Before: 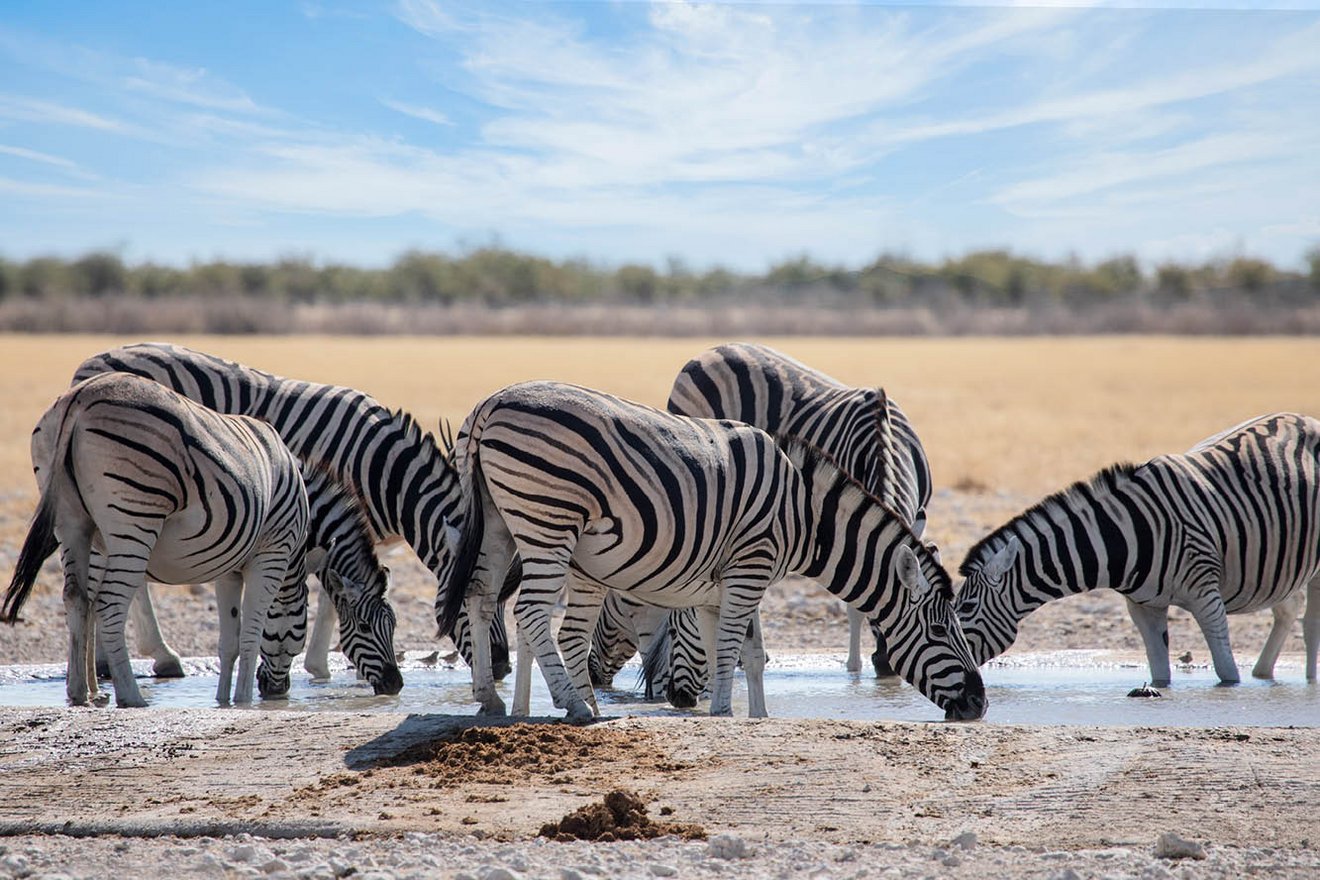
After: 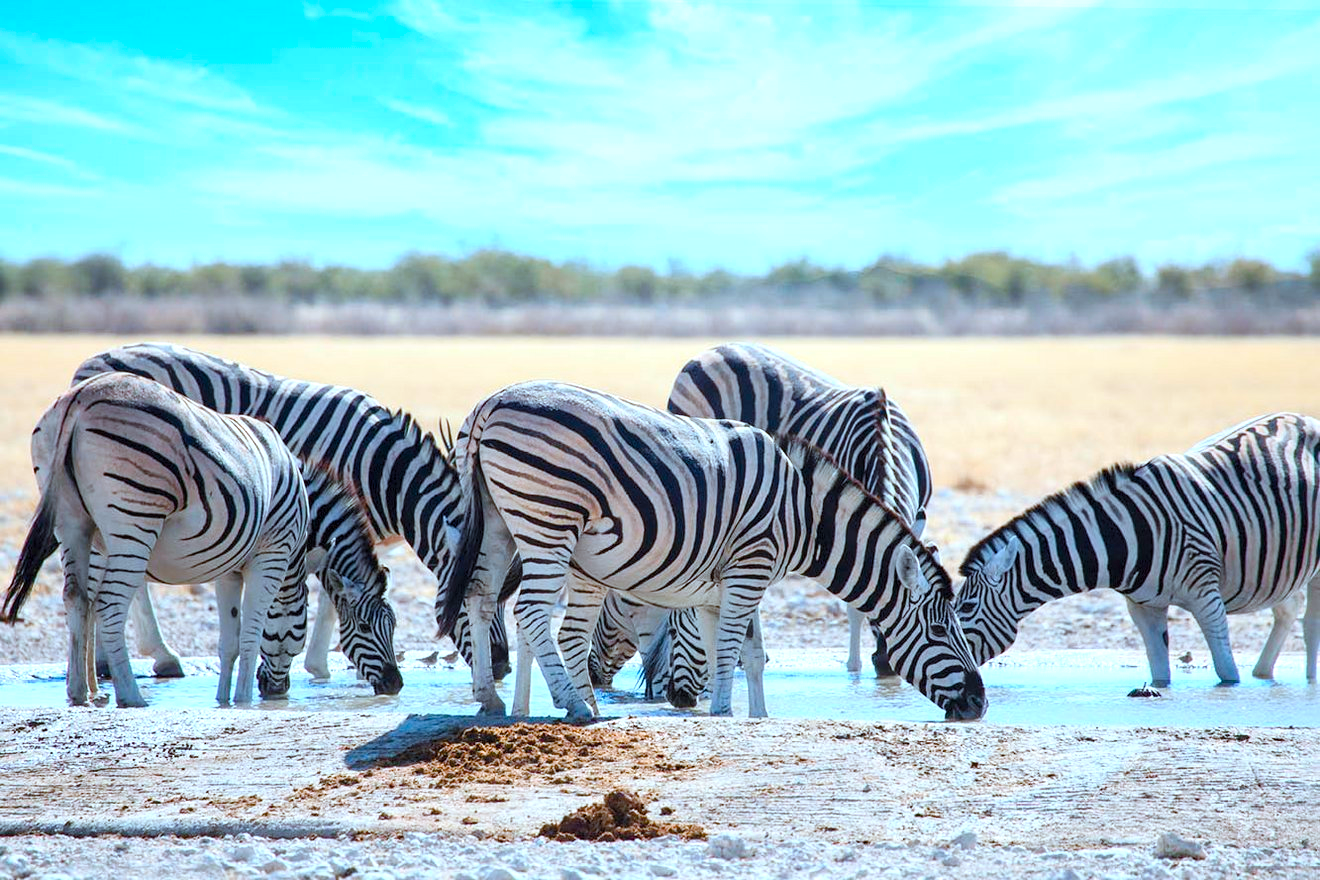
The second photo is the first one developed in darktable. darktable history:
color correction: highlights a* -10.69, highlights b* -19.19
exposure: black level correction 0, exposure 0.6 EV, compensate highlight preservation false
contrast brightness saturation: contrast 0.07, brightness 0.08, saturation 0.18
color balance rgb: perceptual saturation grading › global saturation 35%, perceptual saturation grading › highlights -25%, perceptual saturation grading › shadows 50%
